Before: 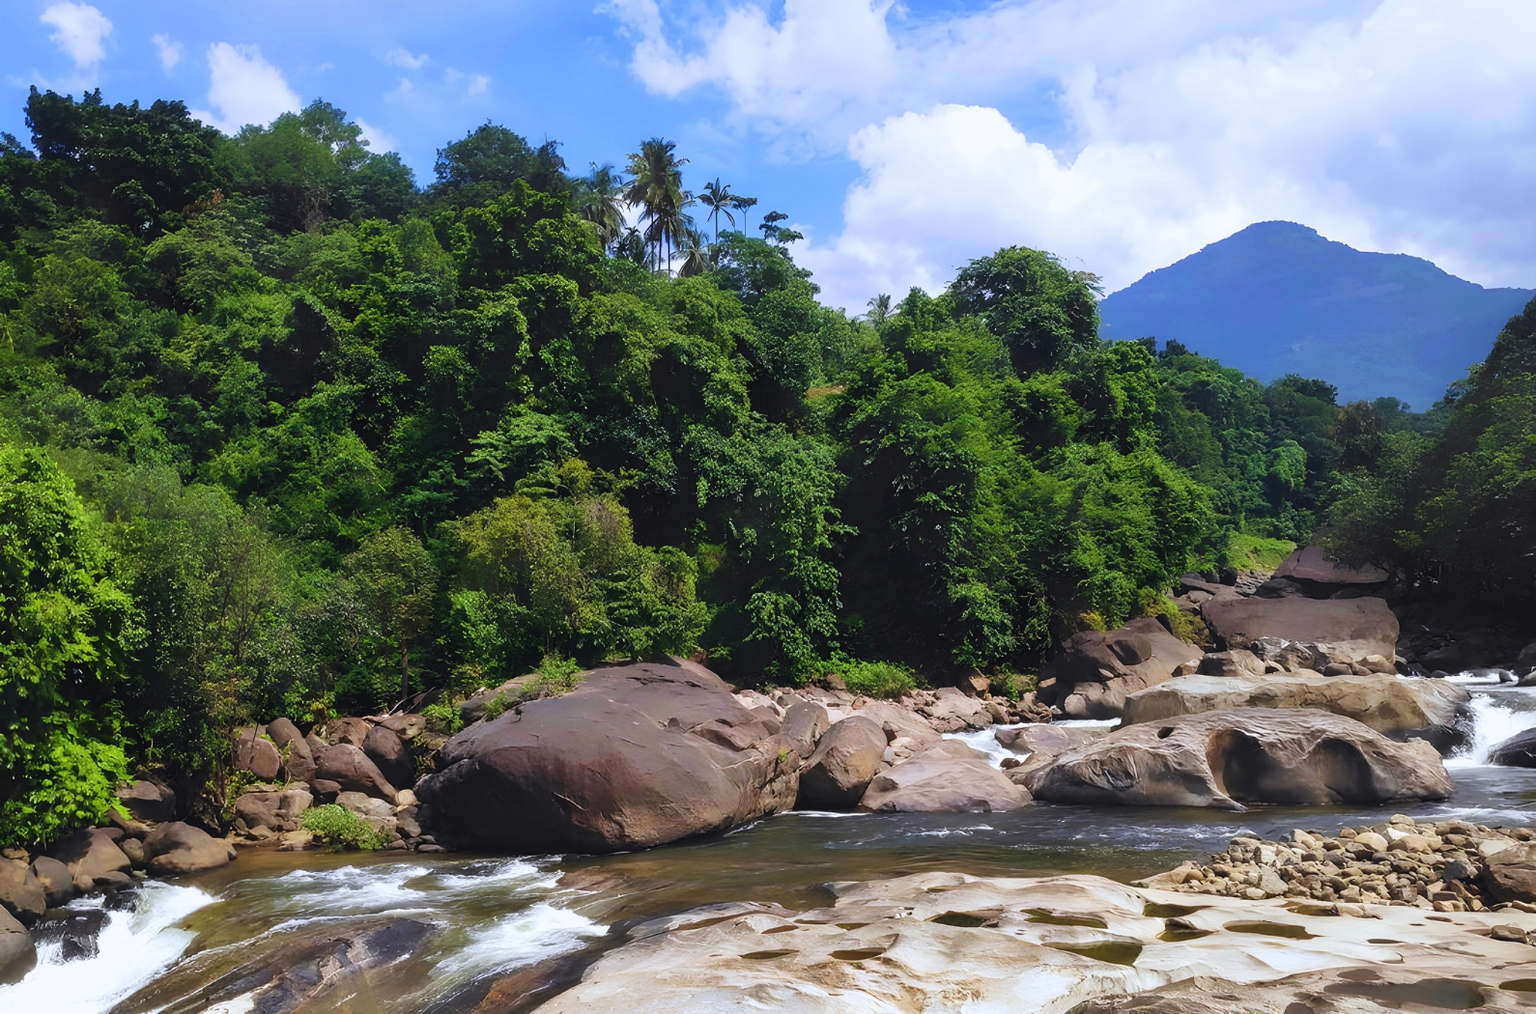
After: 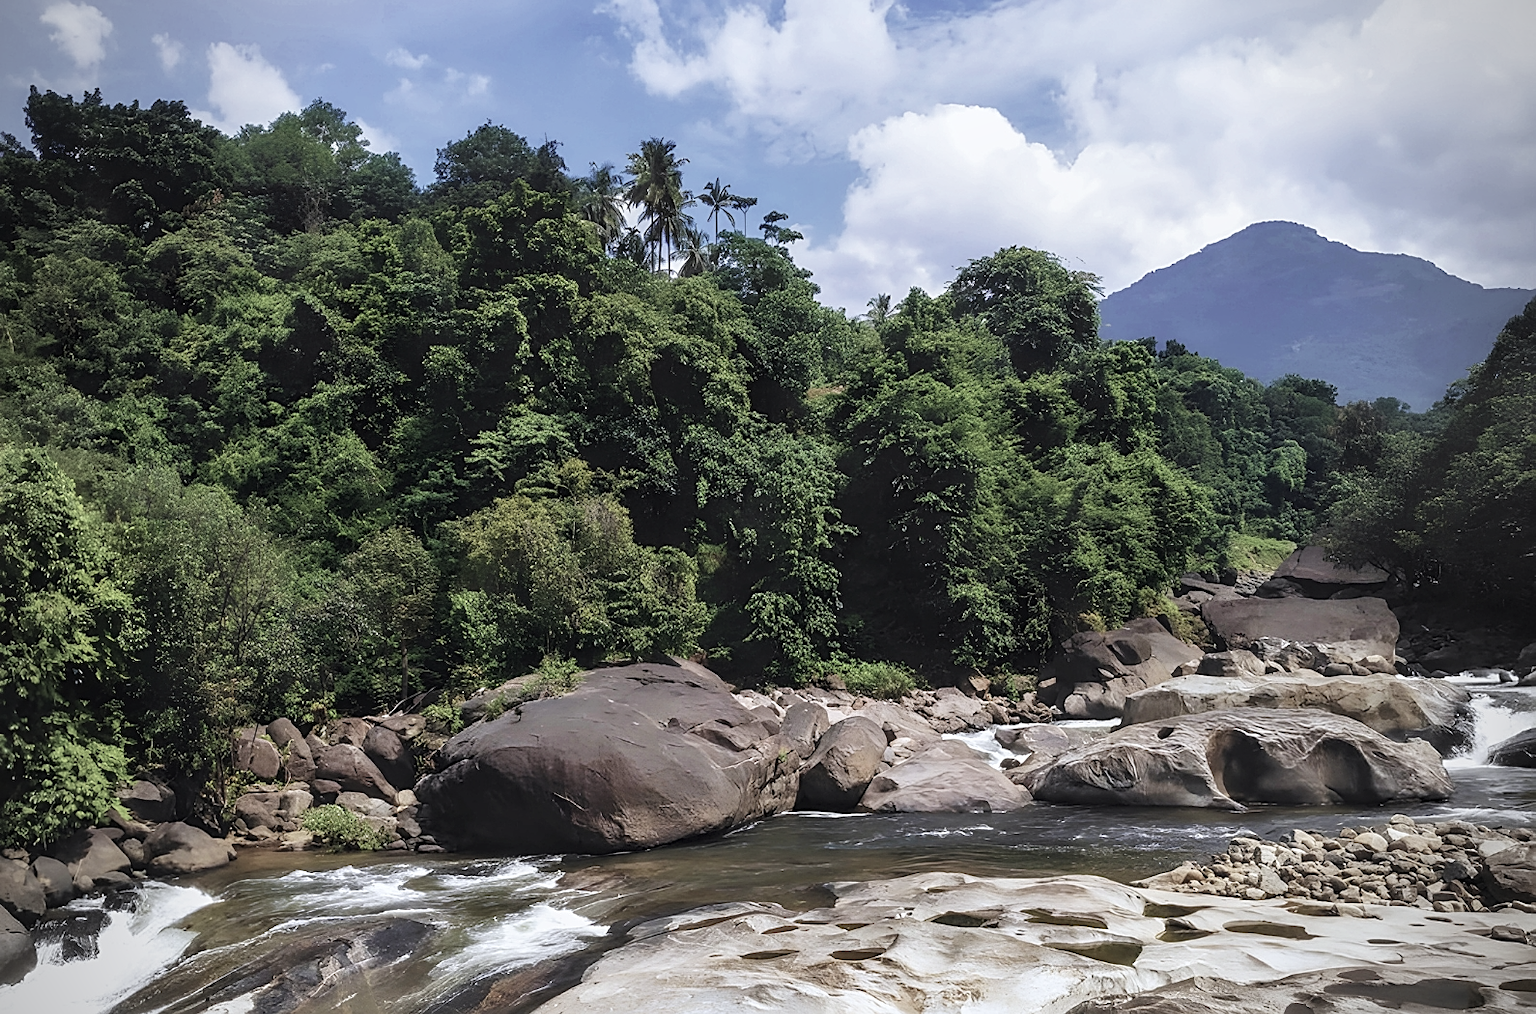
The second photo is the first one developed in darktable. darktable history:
local contrast: on, module defaults
sharpen: on, module defaults
color correction: highlights b* 0.017, saturation 0.536
vignetting: on, module defaults
